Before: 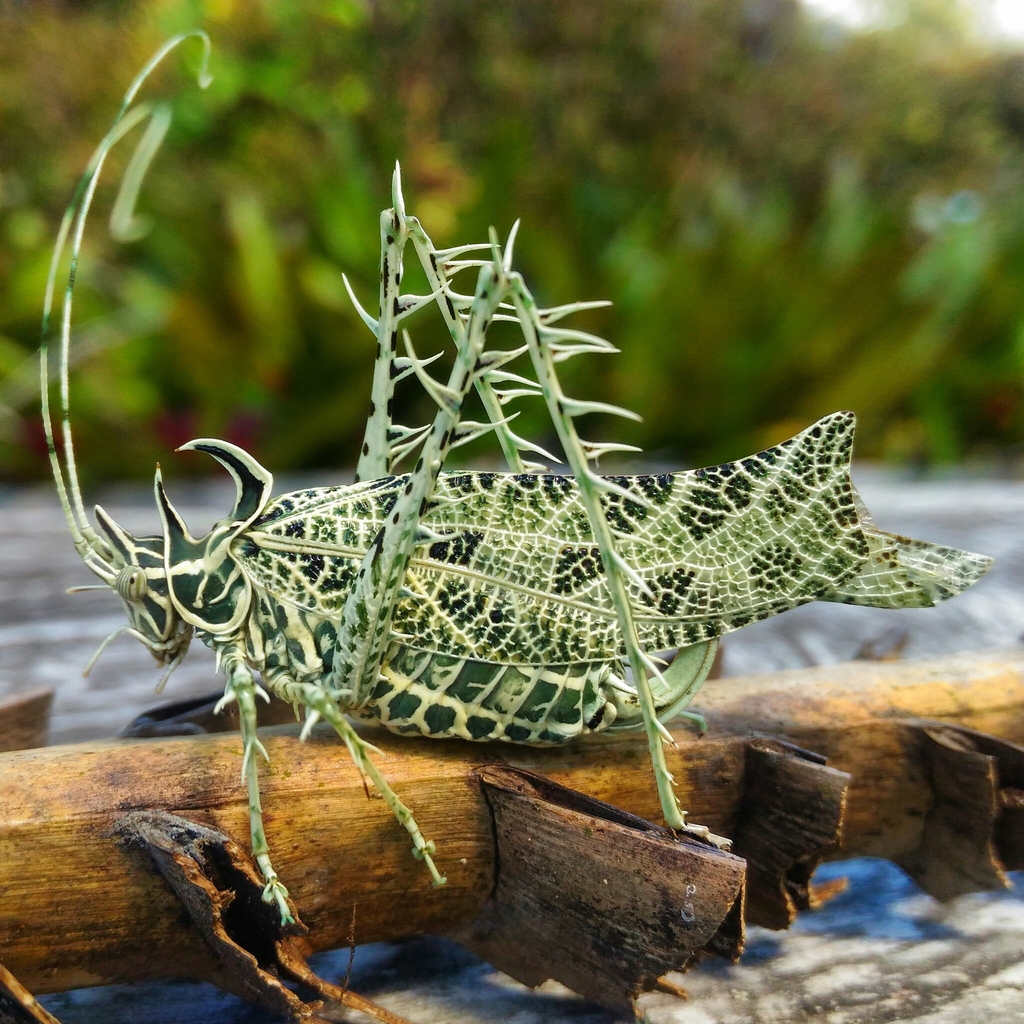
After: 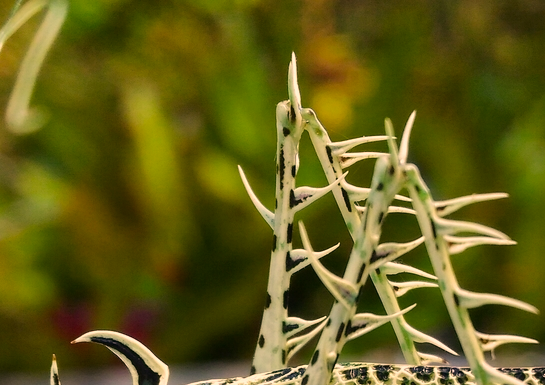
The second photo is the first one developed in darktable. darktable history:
crop: left 10.232%, top 10.633%, right 36.5%, bottom 51.752%
color correction: highlights a* 17.64, highlights b* 18.85
